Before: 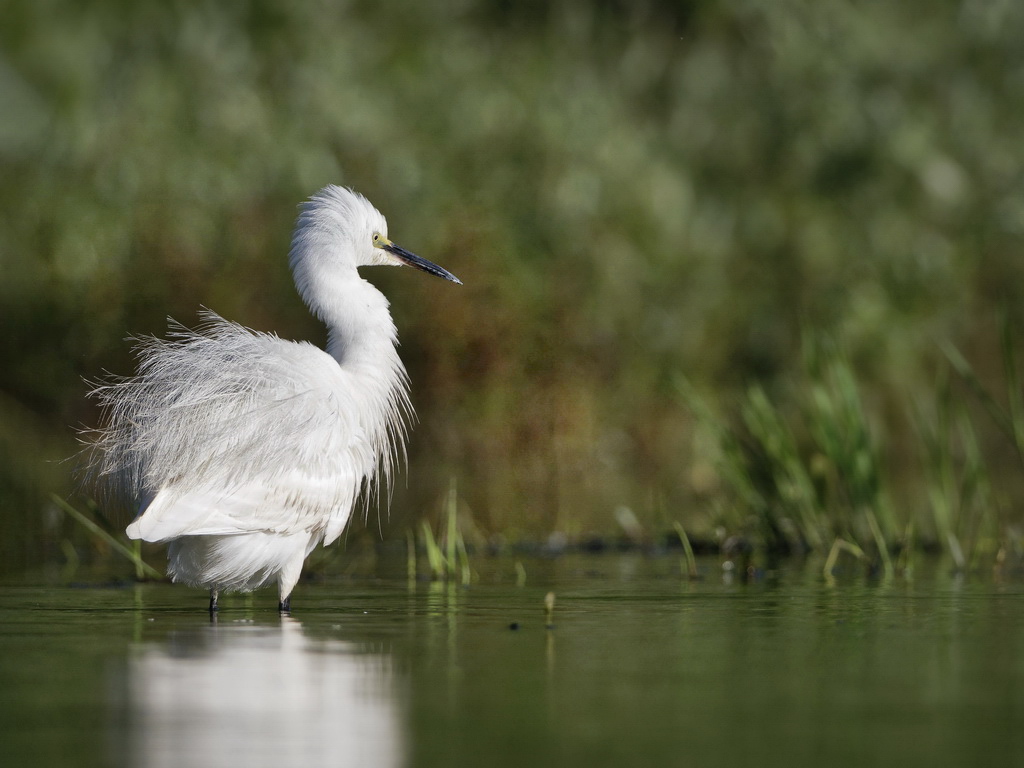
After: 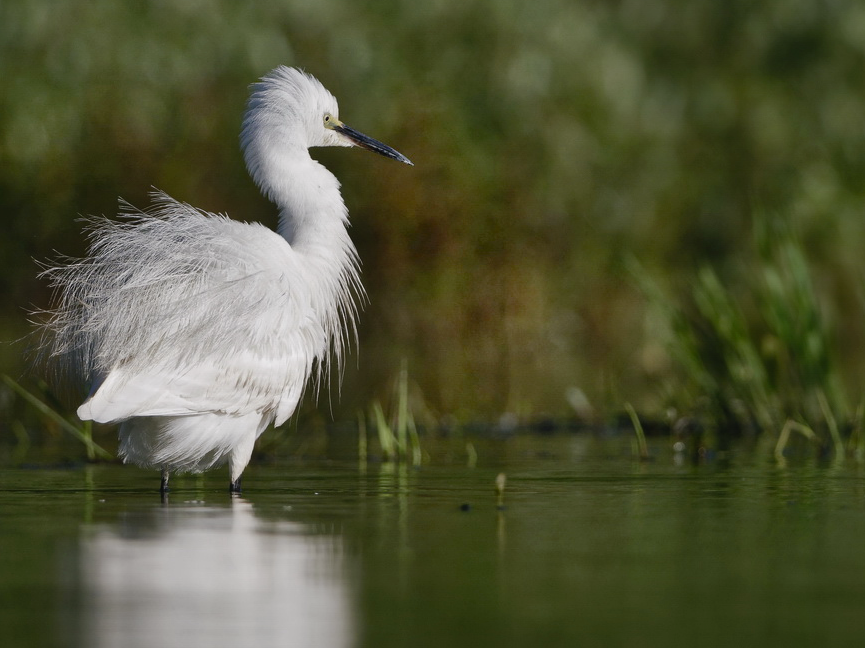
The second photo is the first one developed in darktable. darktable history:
color balance rgb: shadows lift › luminance -10%, shadows lift › chroma 1%, shadows lift › hue 113°, power › luminance -15%, highlights gain › chroma 0.2%, highlights gain › hue 333°, global offset › luminance 0.5%, perceptual saturation grading › global saturation 20%, perceptual saturation grading › highlights -50%, perceptual saturation grading › shadows 25%, contrast -10%
crop and rotate: left 4.842%, top 15.51%, right 10.668%
exposure: compensate highlight preservation false
